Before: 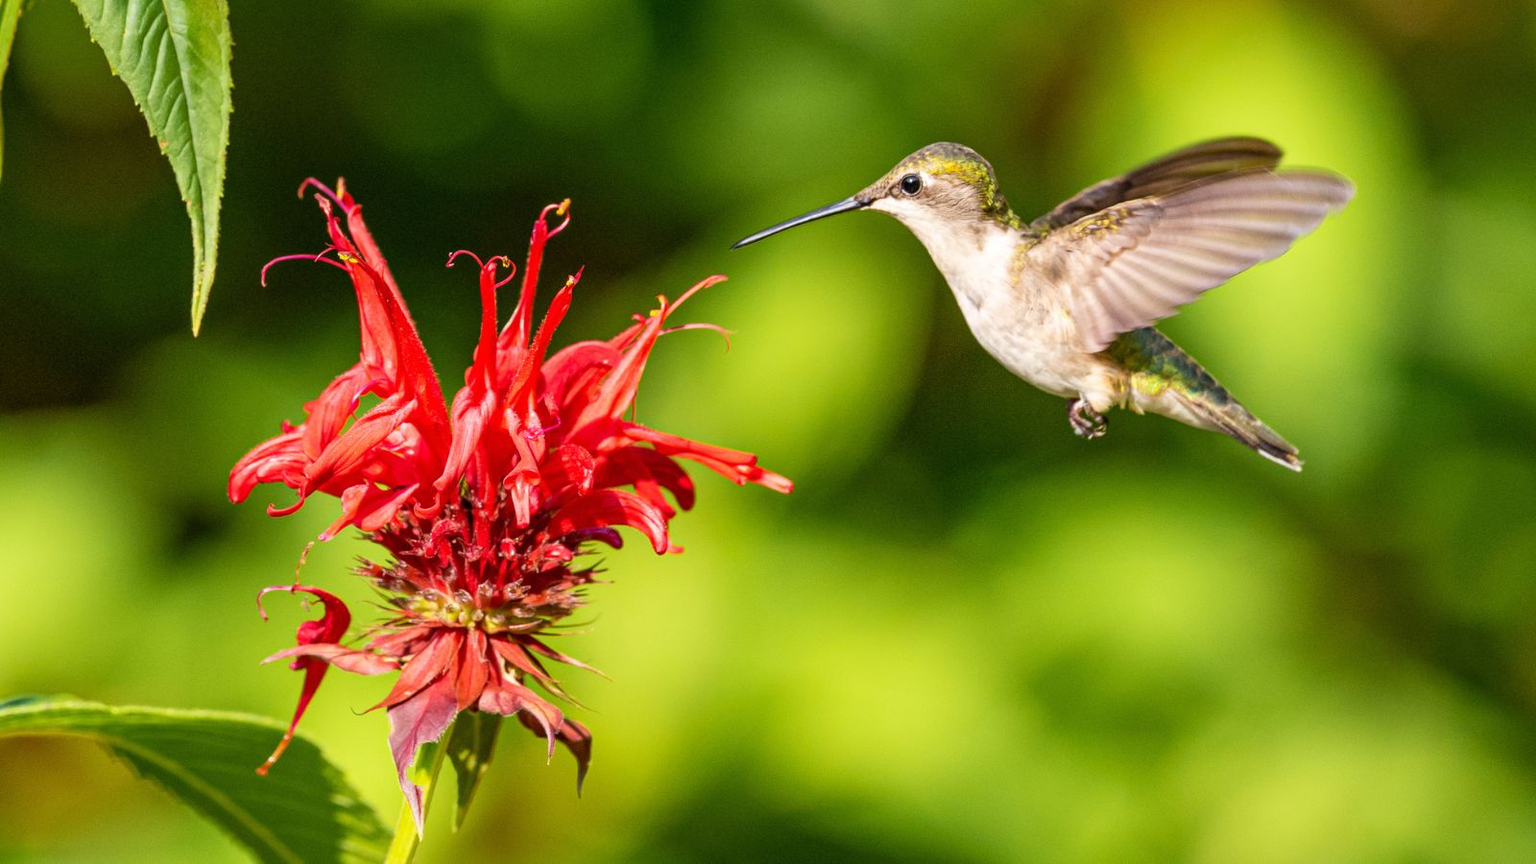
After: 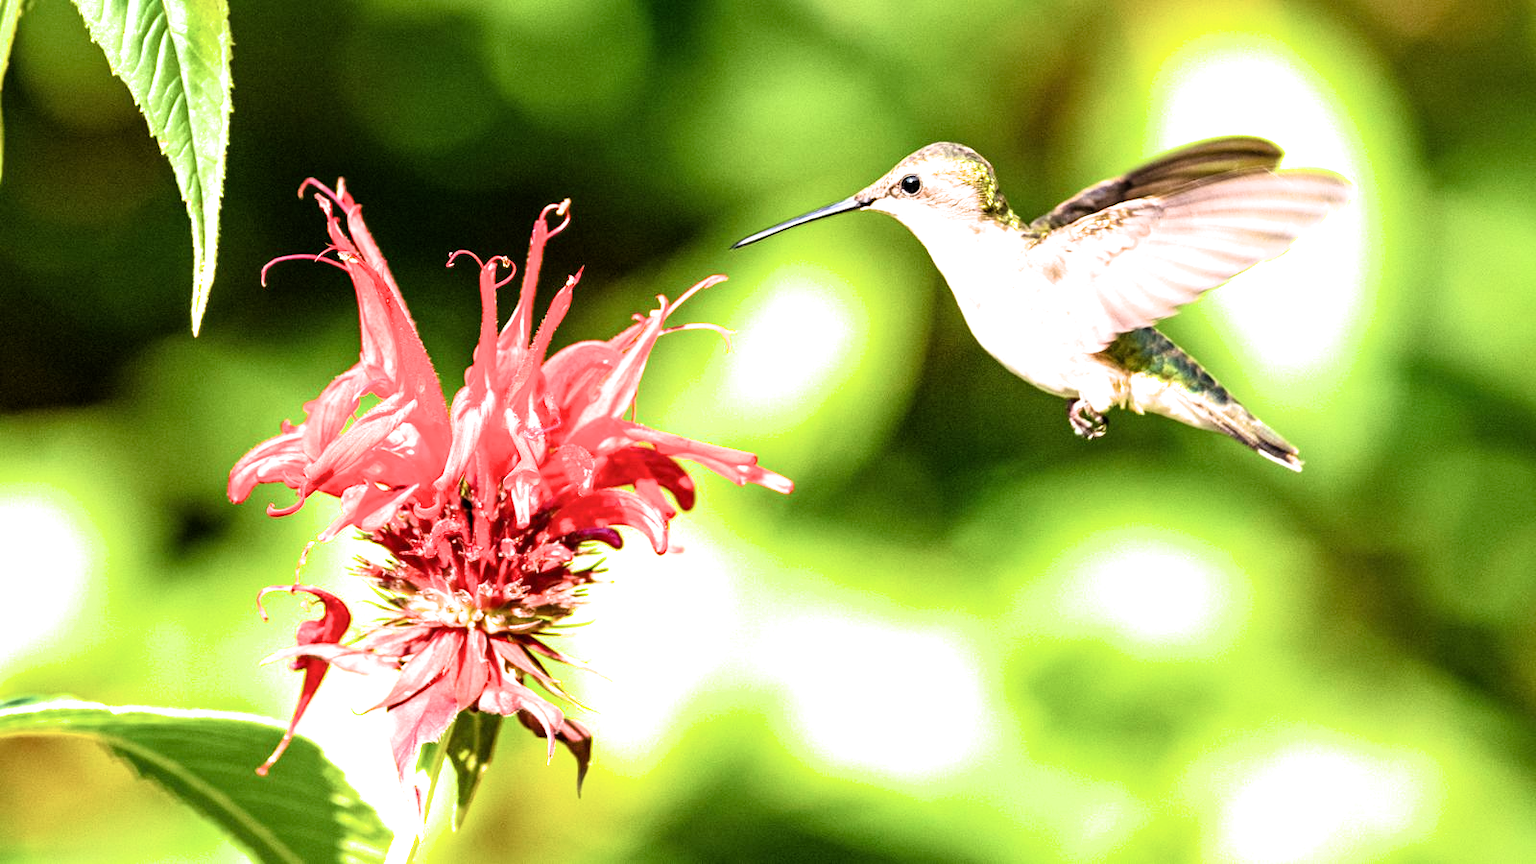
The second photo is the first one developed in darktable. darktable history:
exposure: exposure 1 EV, compensate exposure bias true, compensate highlight preservation false
filmic rgb: black relative exposure -6.39 EV, white relative exposure 2.43 EV, target white luminance 99.896%, hardness 5.26, latitude 0.801%, contrast 1.432, highlights saturation mix 2.79%
